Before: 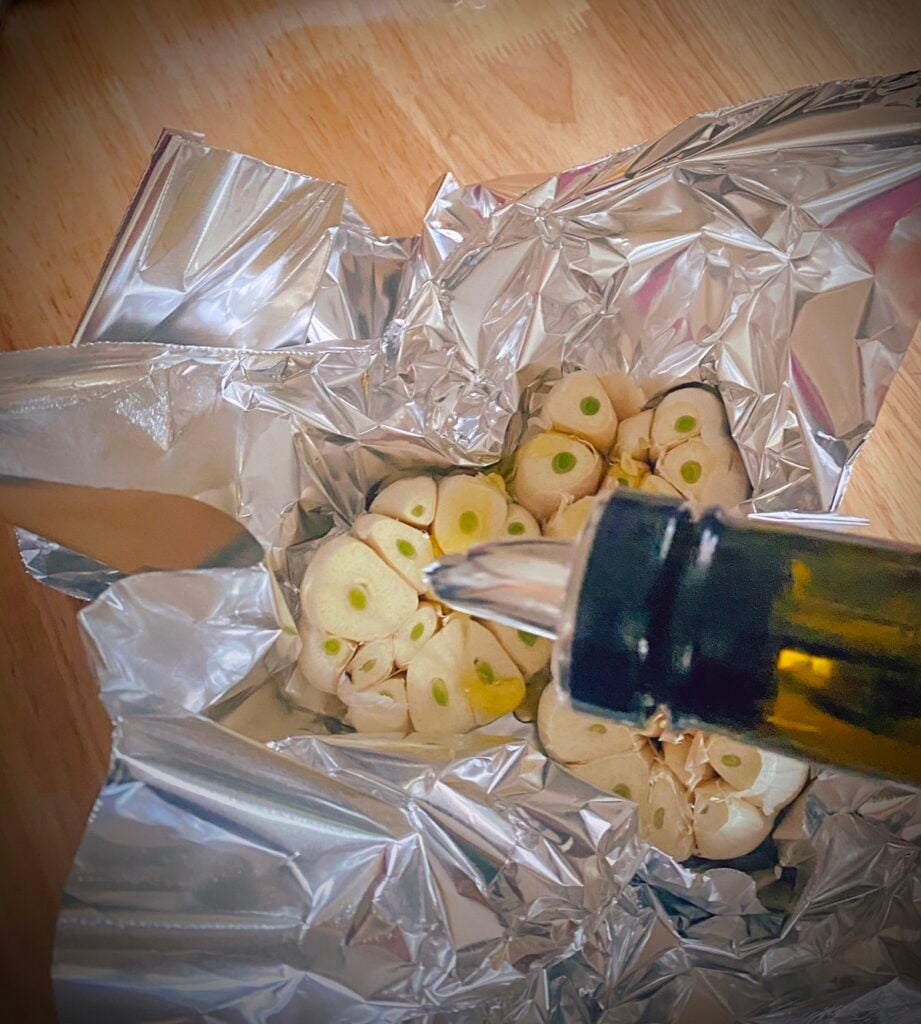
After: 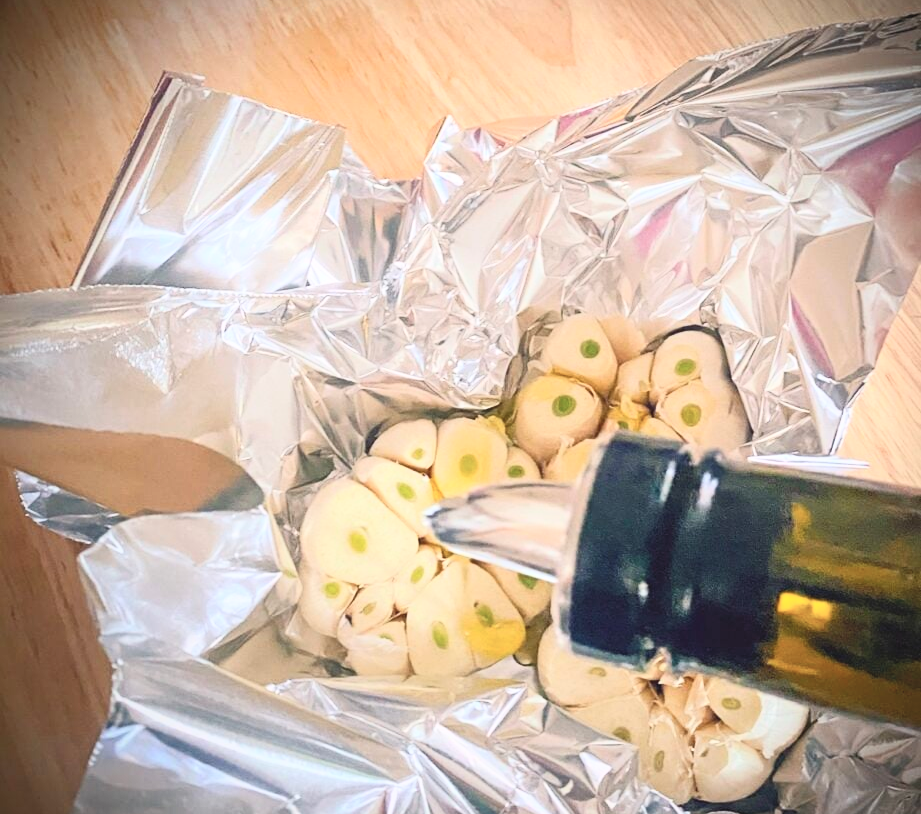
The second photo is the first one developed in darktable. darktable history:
contrast brightness saturation: contrast 0.376, brightness 0.52
crop and rotate: top 5.651%, bottom 14.777%
